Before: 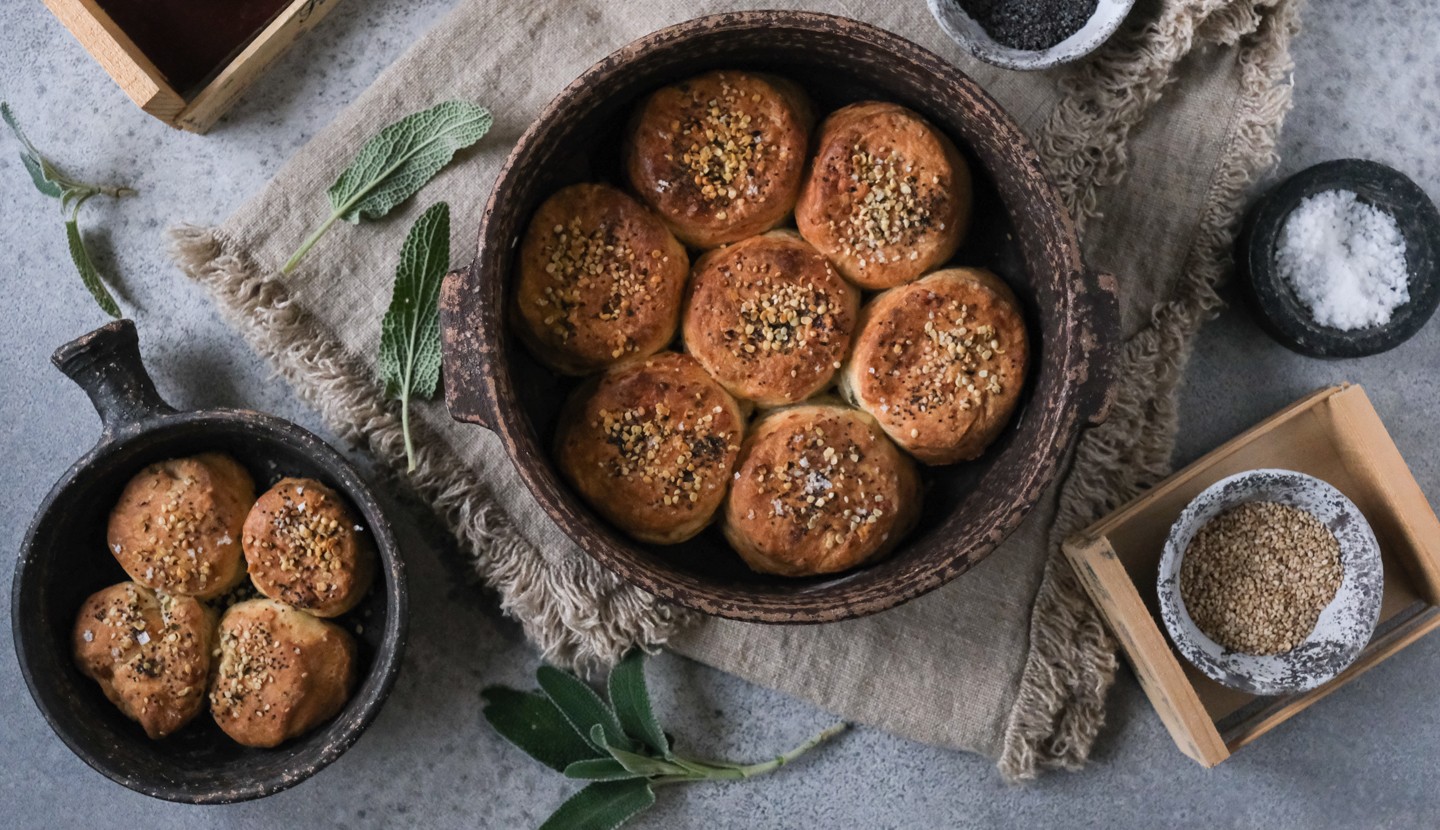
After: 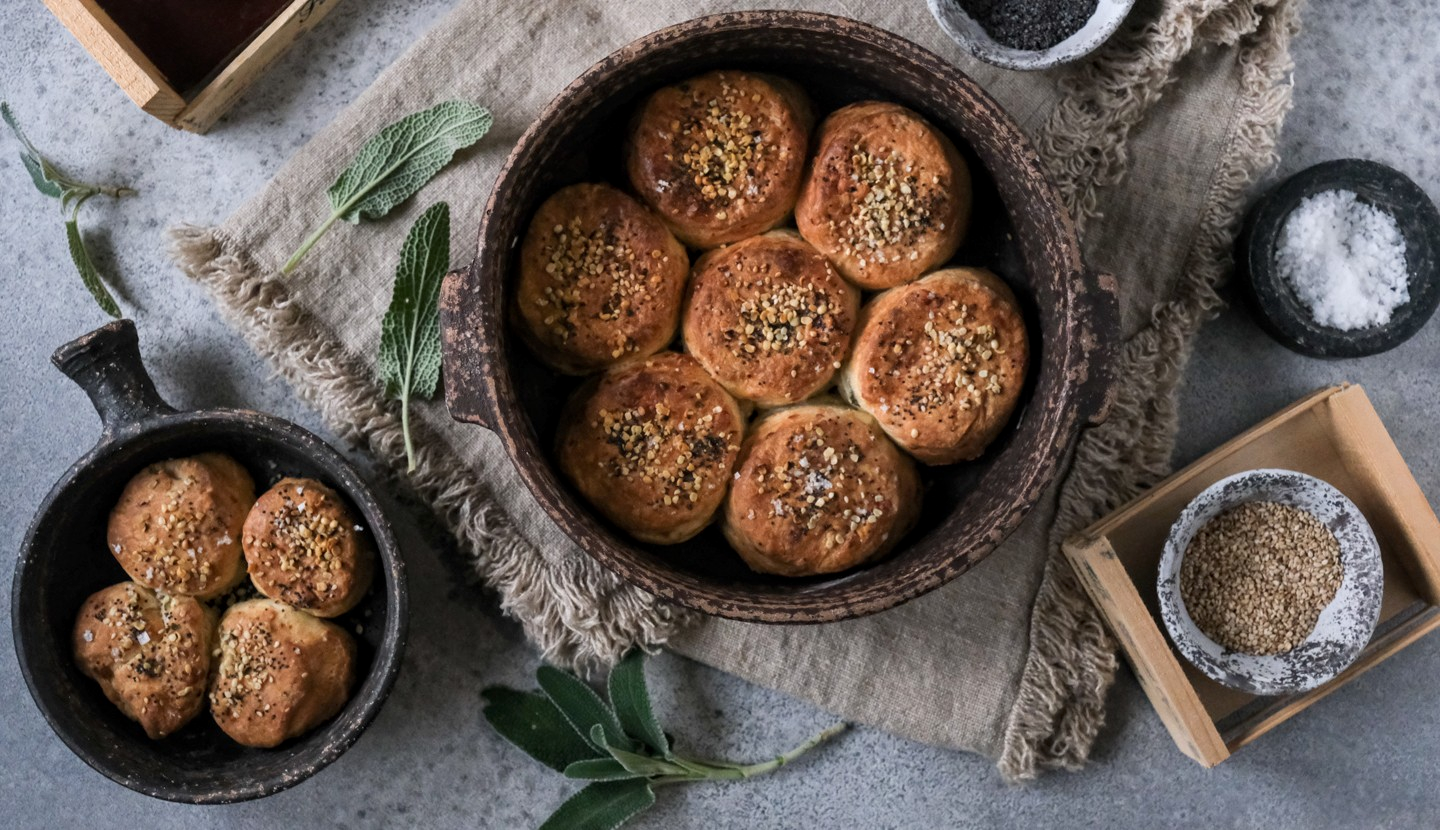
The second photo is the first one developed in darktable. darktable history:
contrast brightness saturation: contrast 0.05
local contrast: highlights 100%, shadows 100%, detail 120%, midtone range 0.2
